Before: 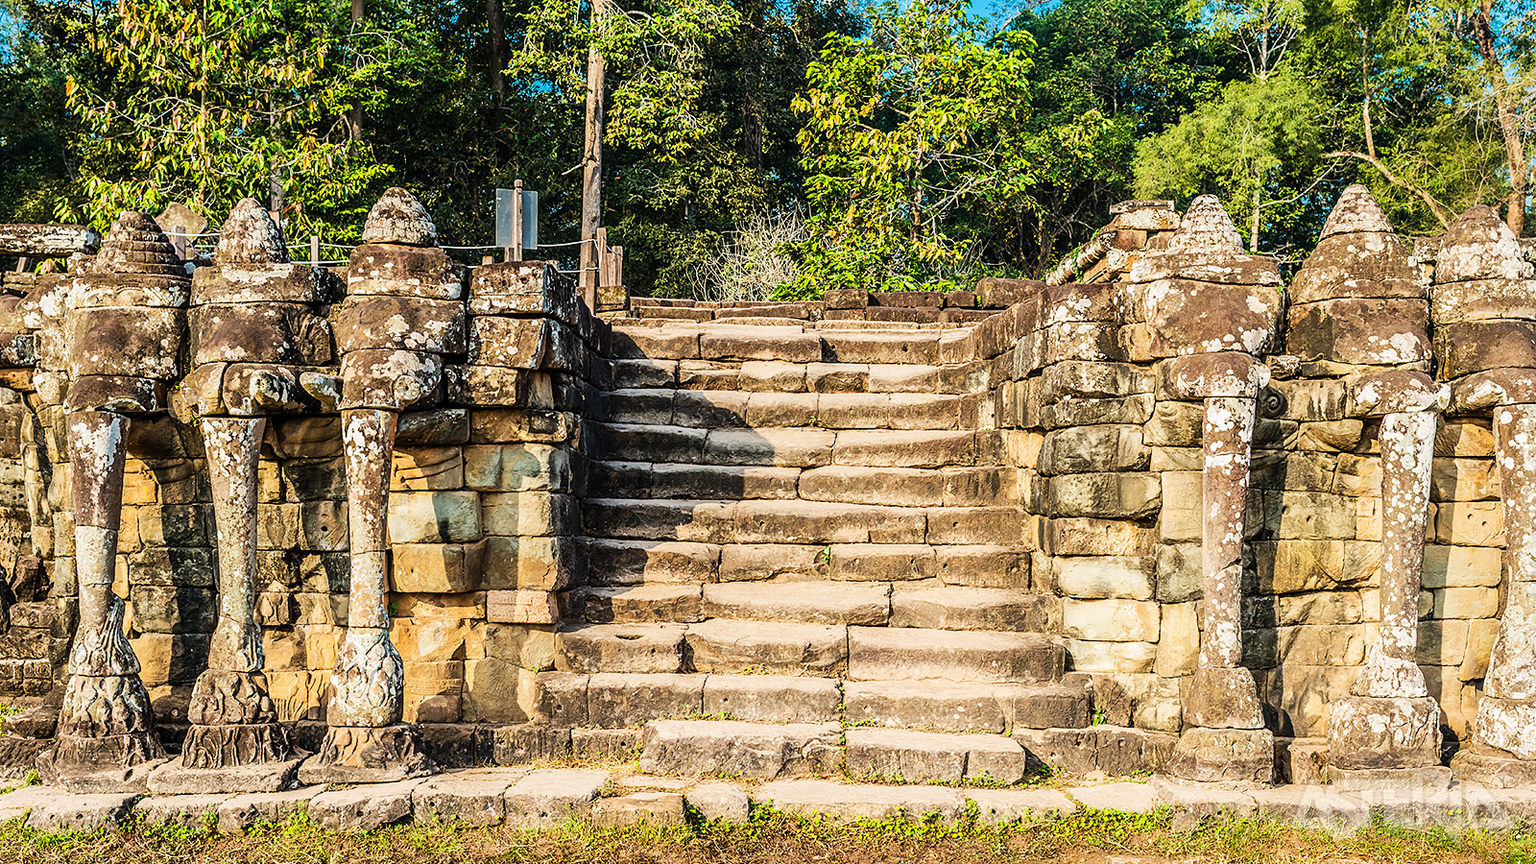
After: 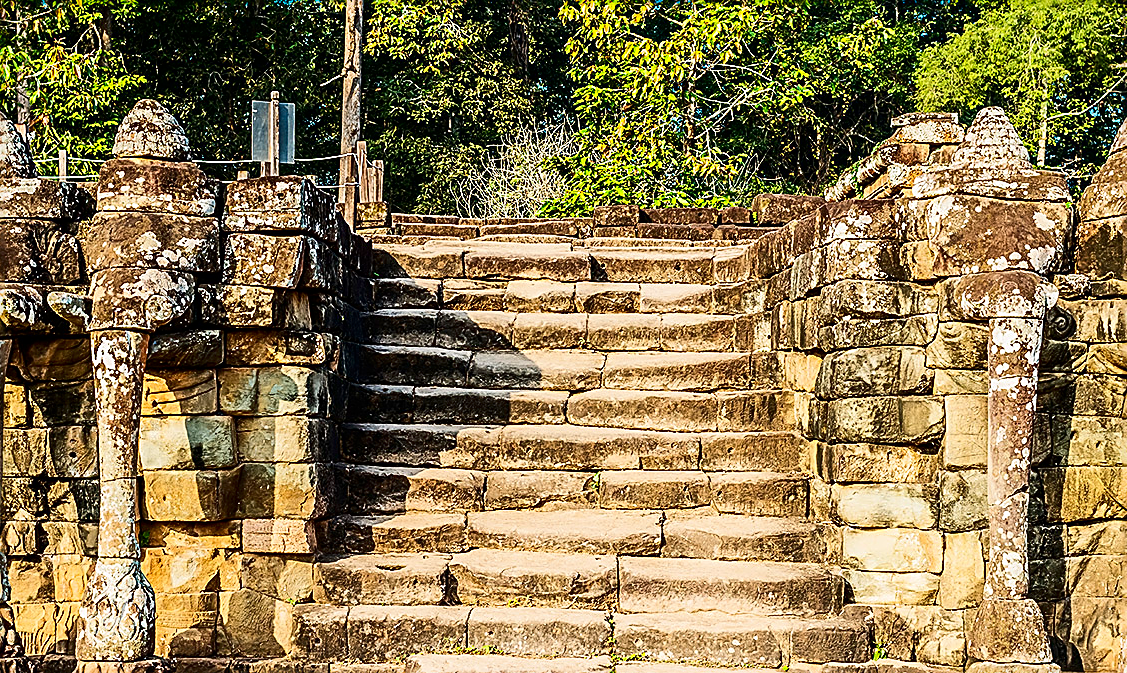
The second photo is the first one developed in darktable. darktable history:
sharpen: amount 0.912
crop and rotate: left 16.621%, top 10.675%, right 12.915%, bottom 14.456%
exposure: exposure -0.066 EV, compensate highlight preservation false
contrast brightness saturation: contrast 0.19, brightness -0.111, saturation 0.213
